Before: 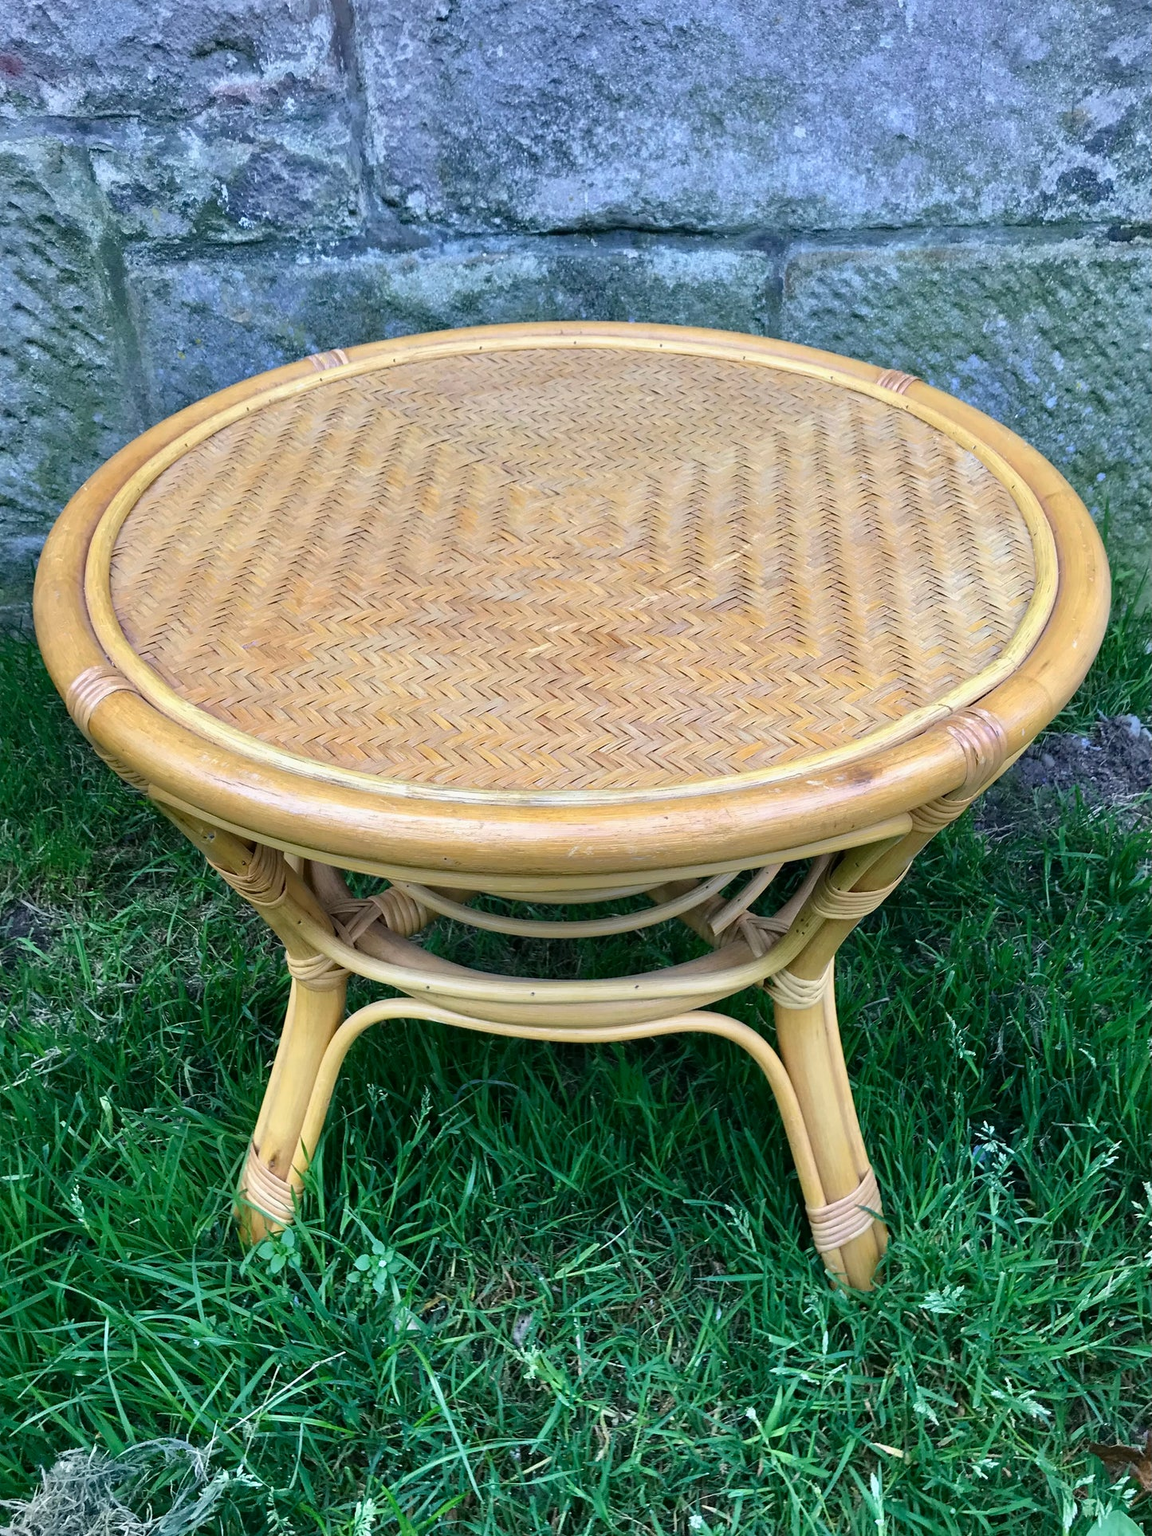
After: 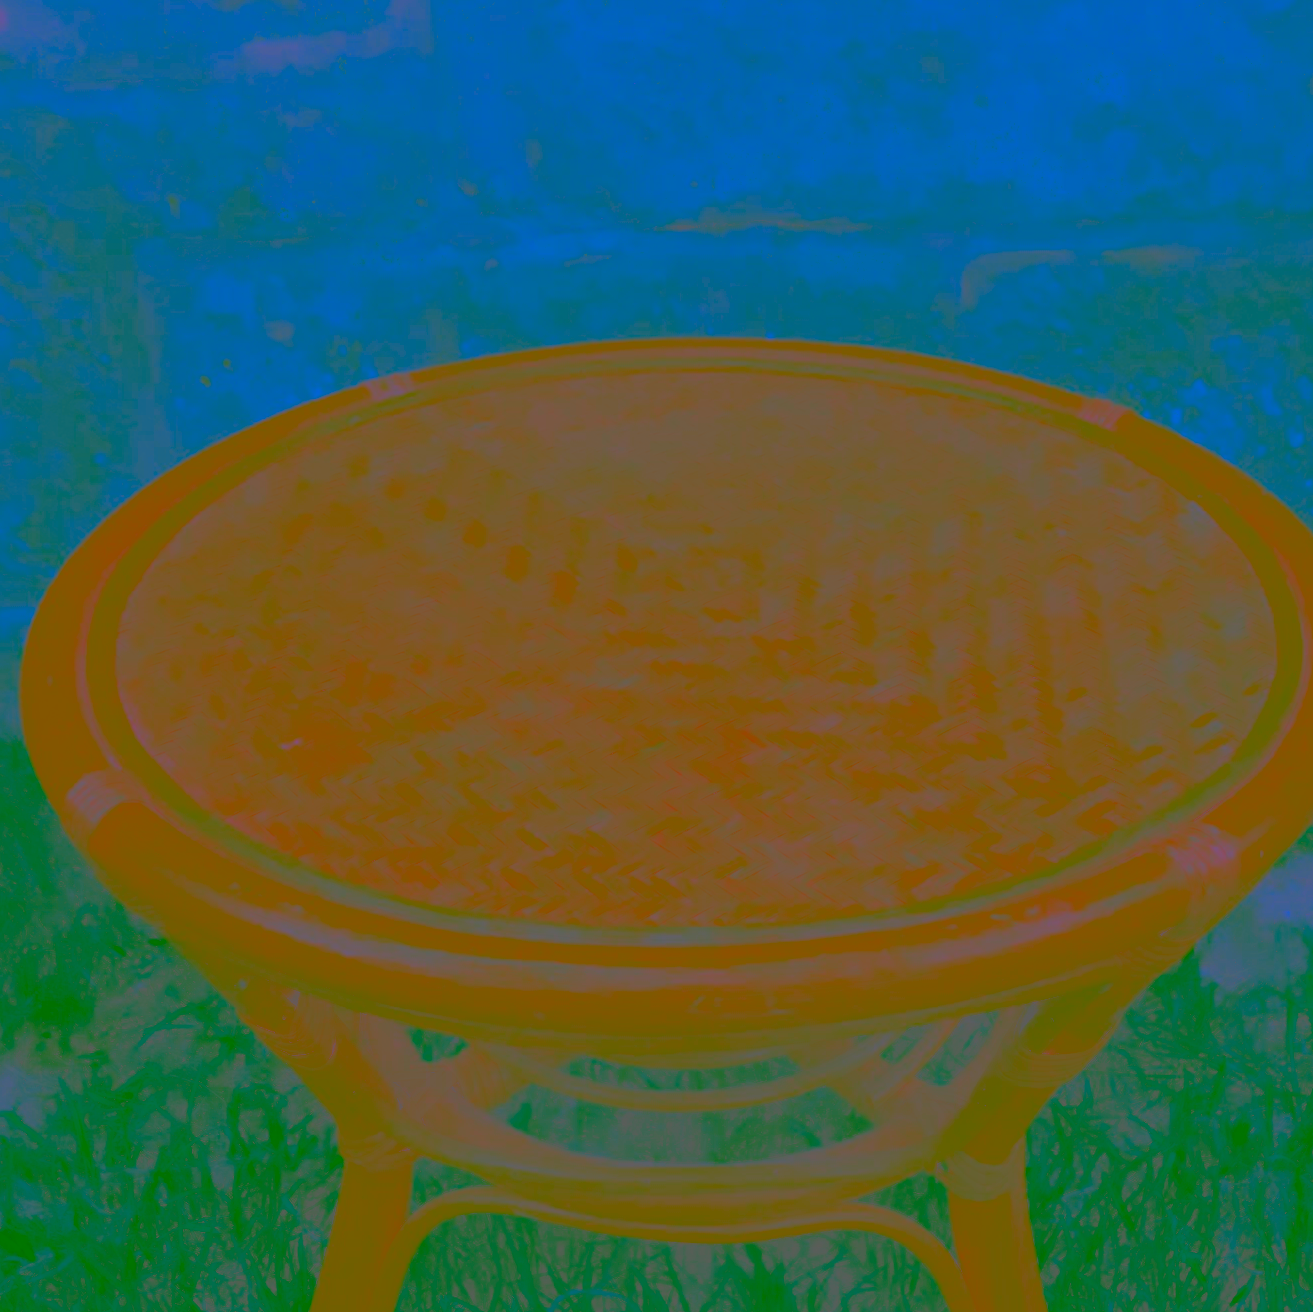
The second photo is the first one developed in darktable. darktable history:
contrast brightness saturation: contrast -0.981, brightness -0.157, saturation 0.769
crop: left 1.525%, top 3.397%, right 7.578%, bottom 28.466%
